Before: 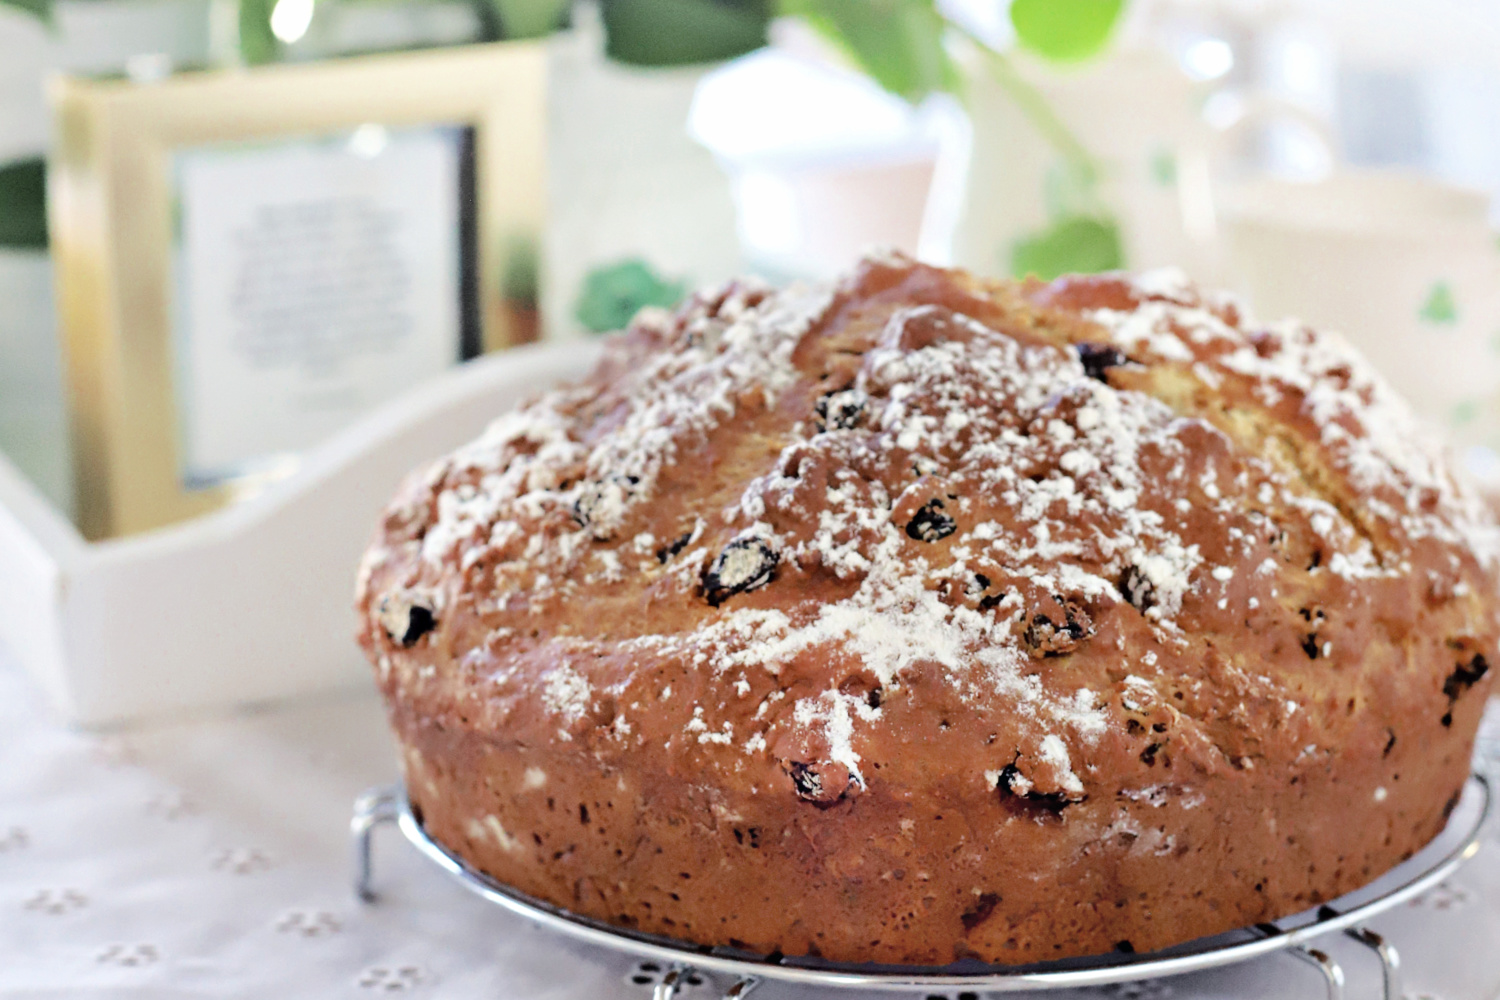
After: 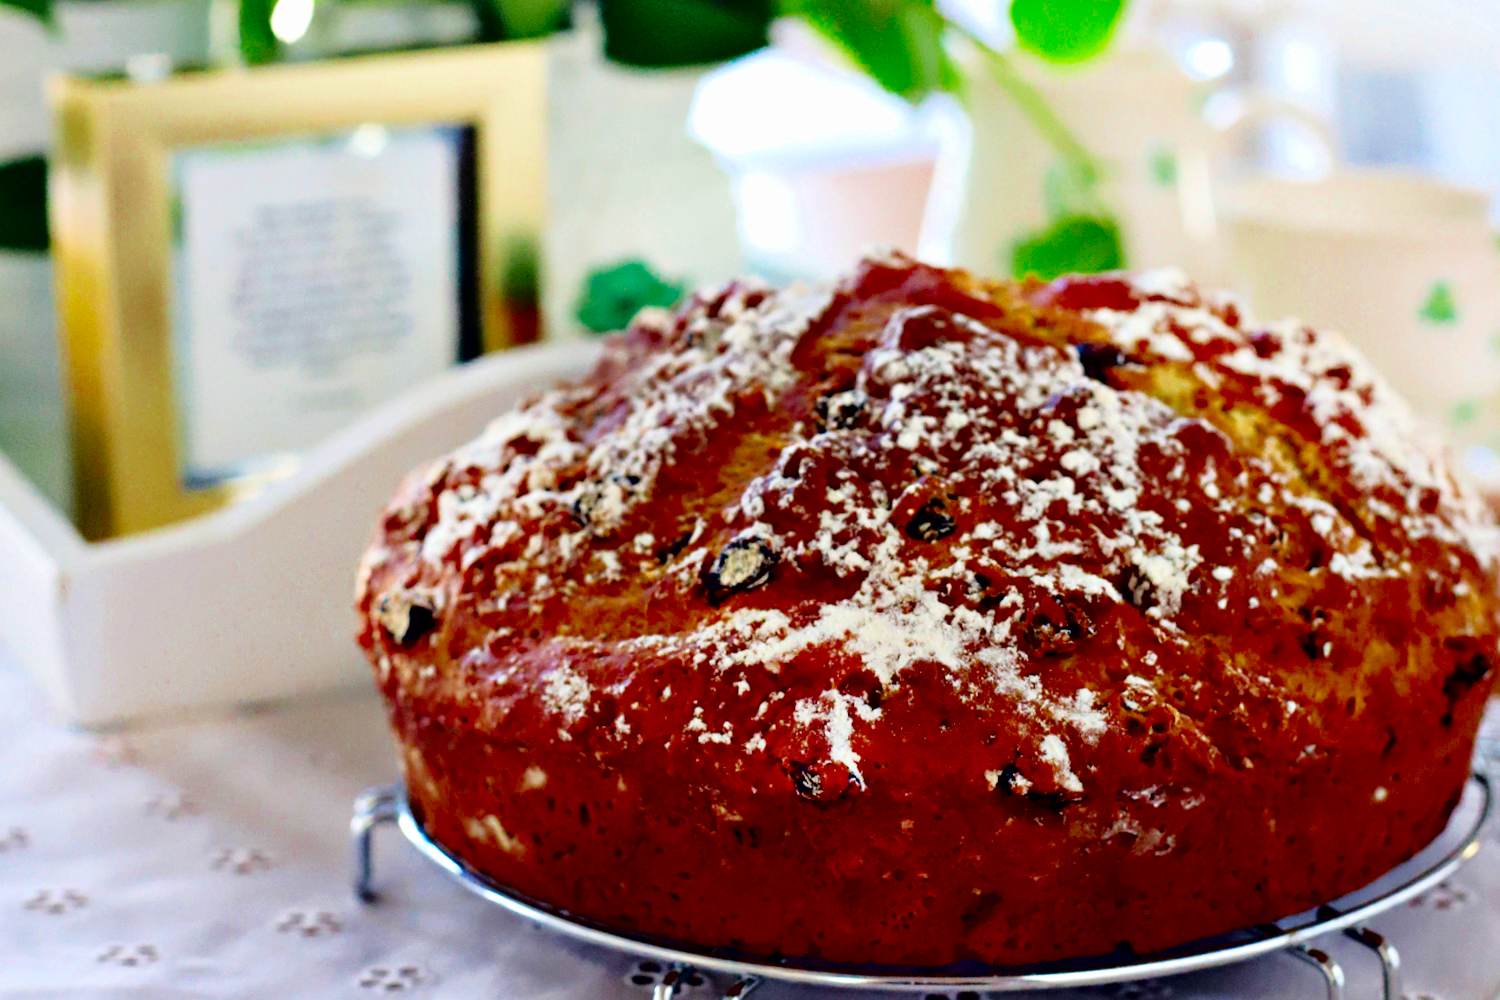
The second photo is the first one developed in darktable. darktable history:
base curve: curves: ch0 [(0, 0) (0.036, 0.025) (0.121, 0.166) (0.206, 0.329) (0.605, 0.79) (1, 1)]
contrast brightness saturation: brightness -0.983, saturation 0.996
